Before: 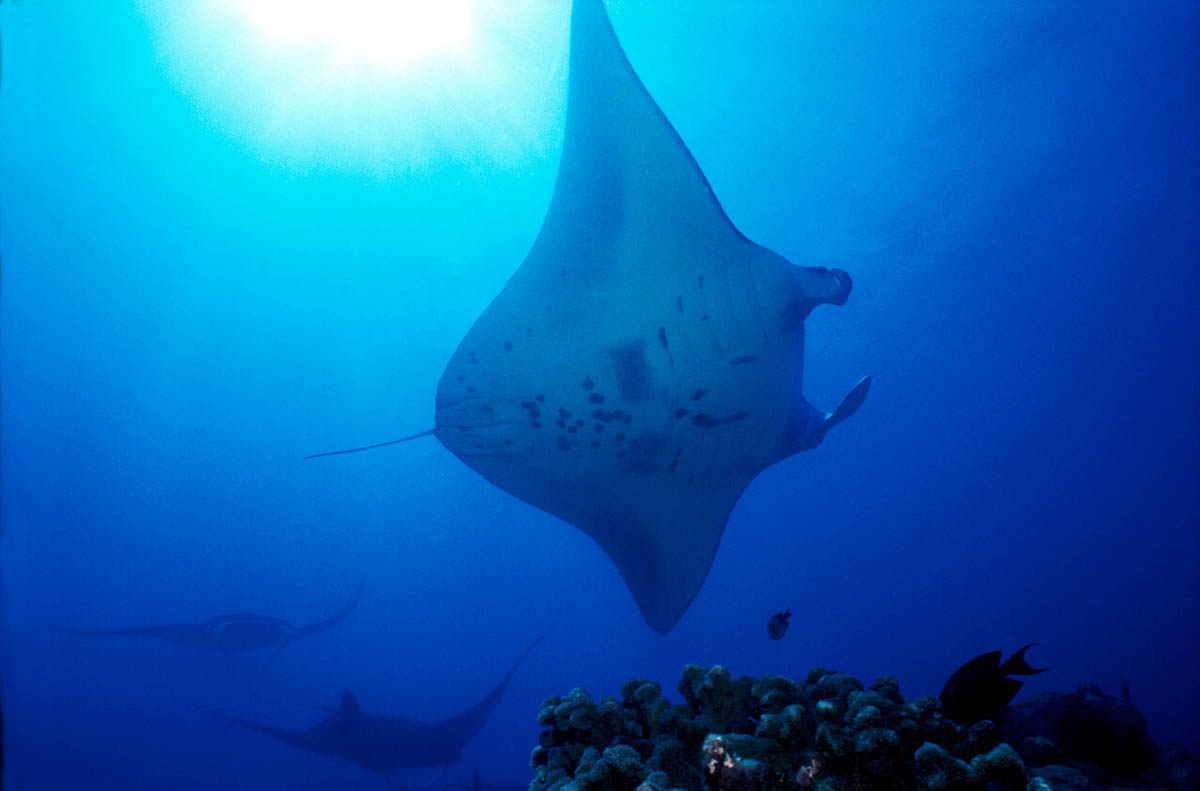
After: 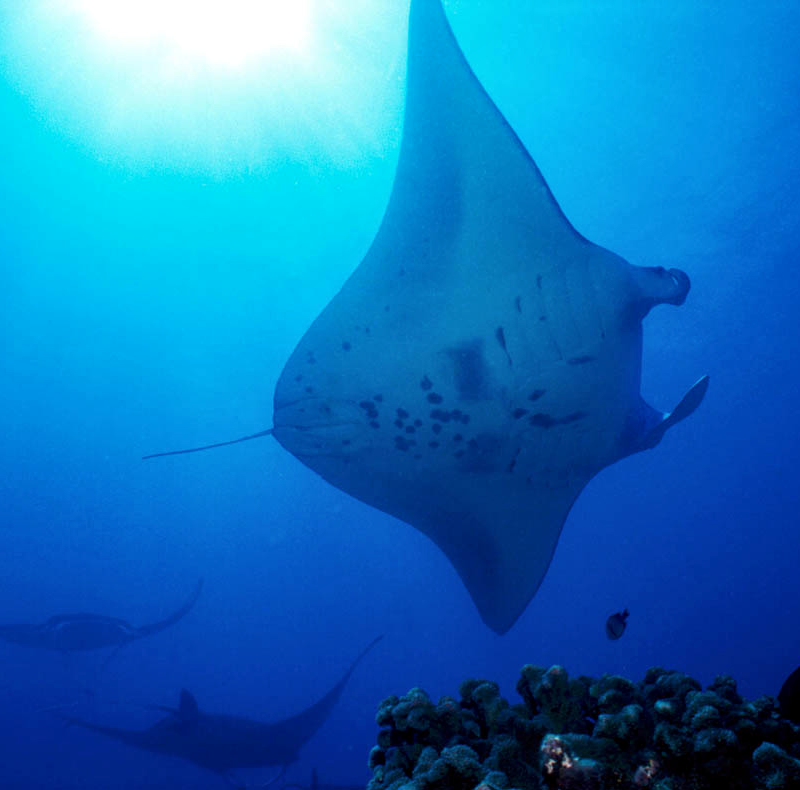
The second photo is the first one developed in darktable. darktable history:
local contrast: detail 110%
crop and rotate: left 13.537%, right 19.796%
